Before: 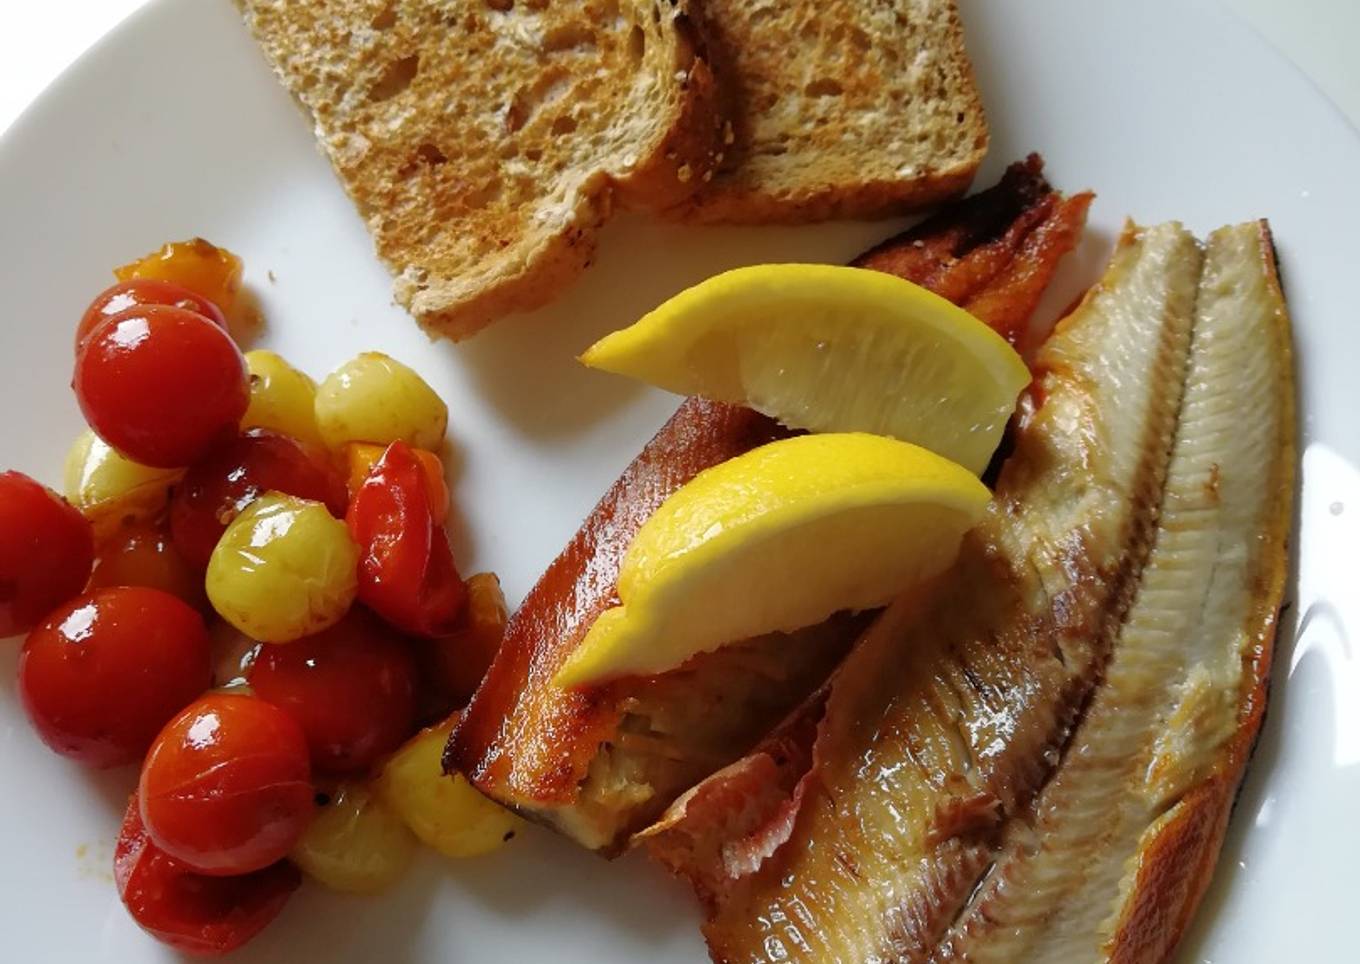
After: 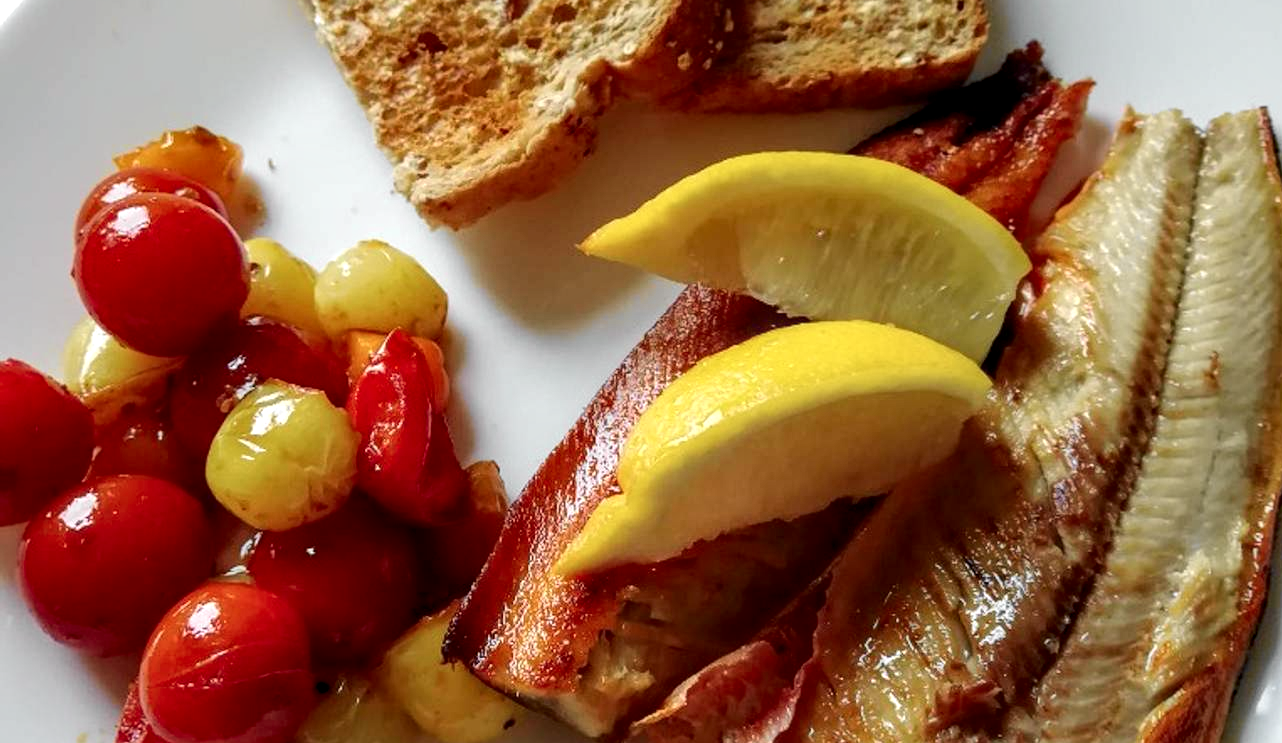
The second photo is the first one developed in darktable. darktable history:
local contrast: highlights 61%, detail 143%, midtone range 0.428
crop and rotate: angle 0.03°, top 11.643%, right 5.651%, bottom 11.189%
tone curve: curves: ch0 [(0, 0.015) (0.037, 0.032) (0.131, 0.113) (0.275, 0.26) (0.497, 0.531) (0.617, 0.663) (0.704, 0.748) (0.813, 0.842) (0.911, 0.931) (0.997, 1)]; ch1 [(0, 0) (0.301, 0.3) (0.444, 0.438) (0.493, 0.494) (0.501, 0.499) (0.534, 0.543) (0.582, 0.605) (0.658, 0.687) (0.746, 0.79) (1, 1)]; ch2 [(0, 0) (0.246, 0.234) (0.36, 0.356) (0.415, 0.426) (0.476, 0.492) (0.502, 0.499) (0.525, 0.513) (0.533, 0.534) (0.586, 0.598) (0.634, 0.643) (0.706, 0.717) (0.853, 0.83) (1, 0.951)], color space Lab, independent channels, preserve colors none
